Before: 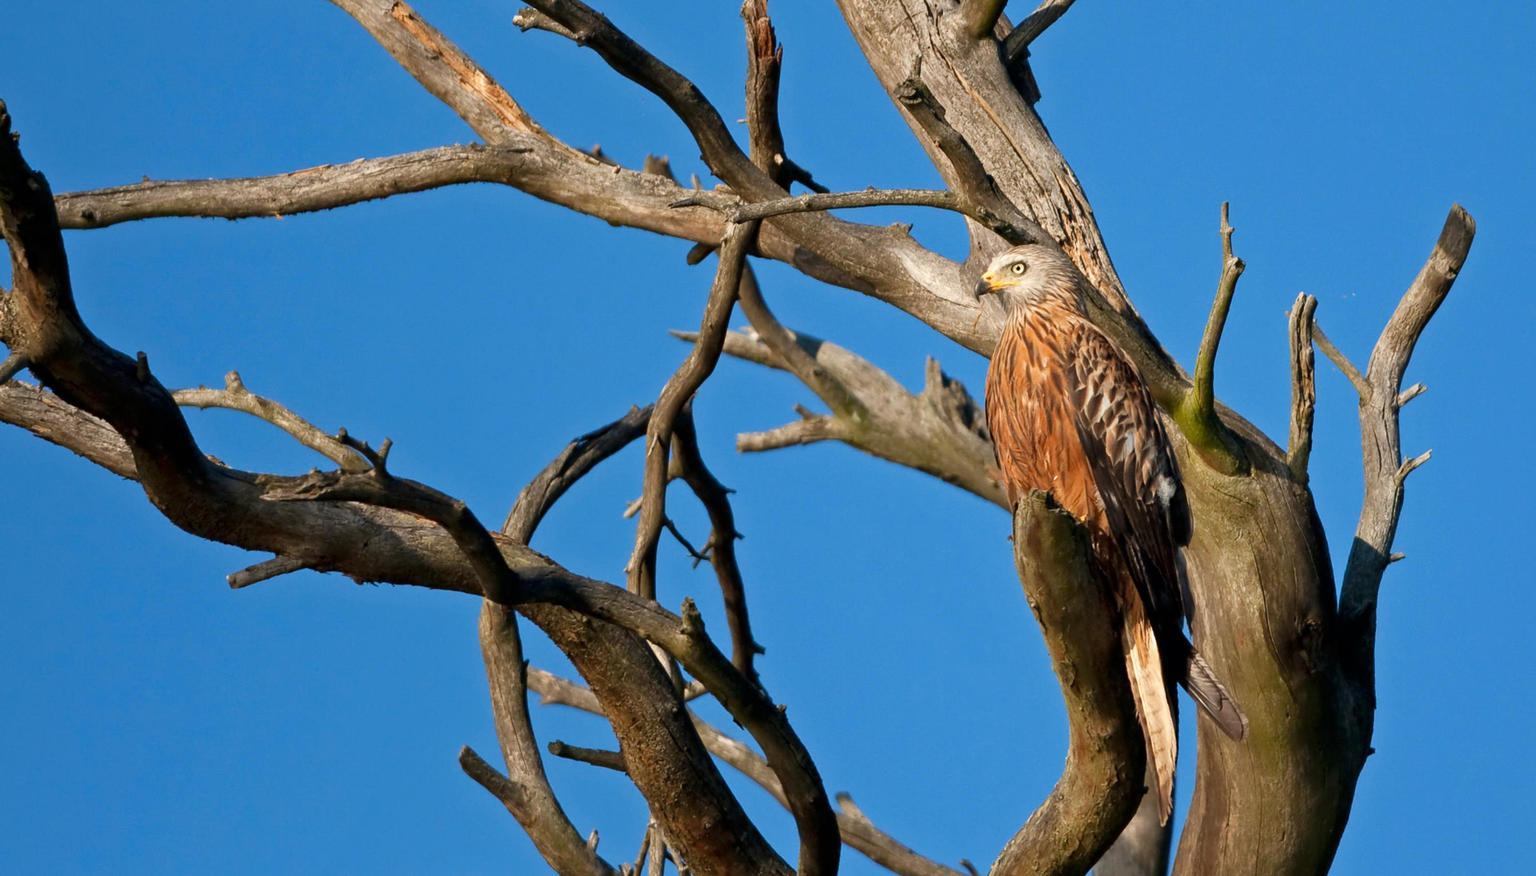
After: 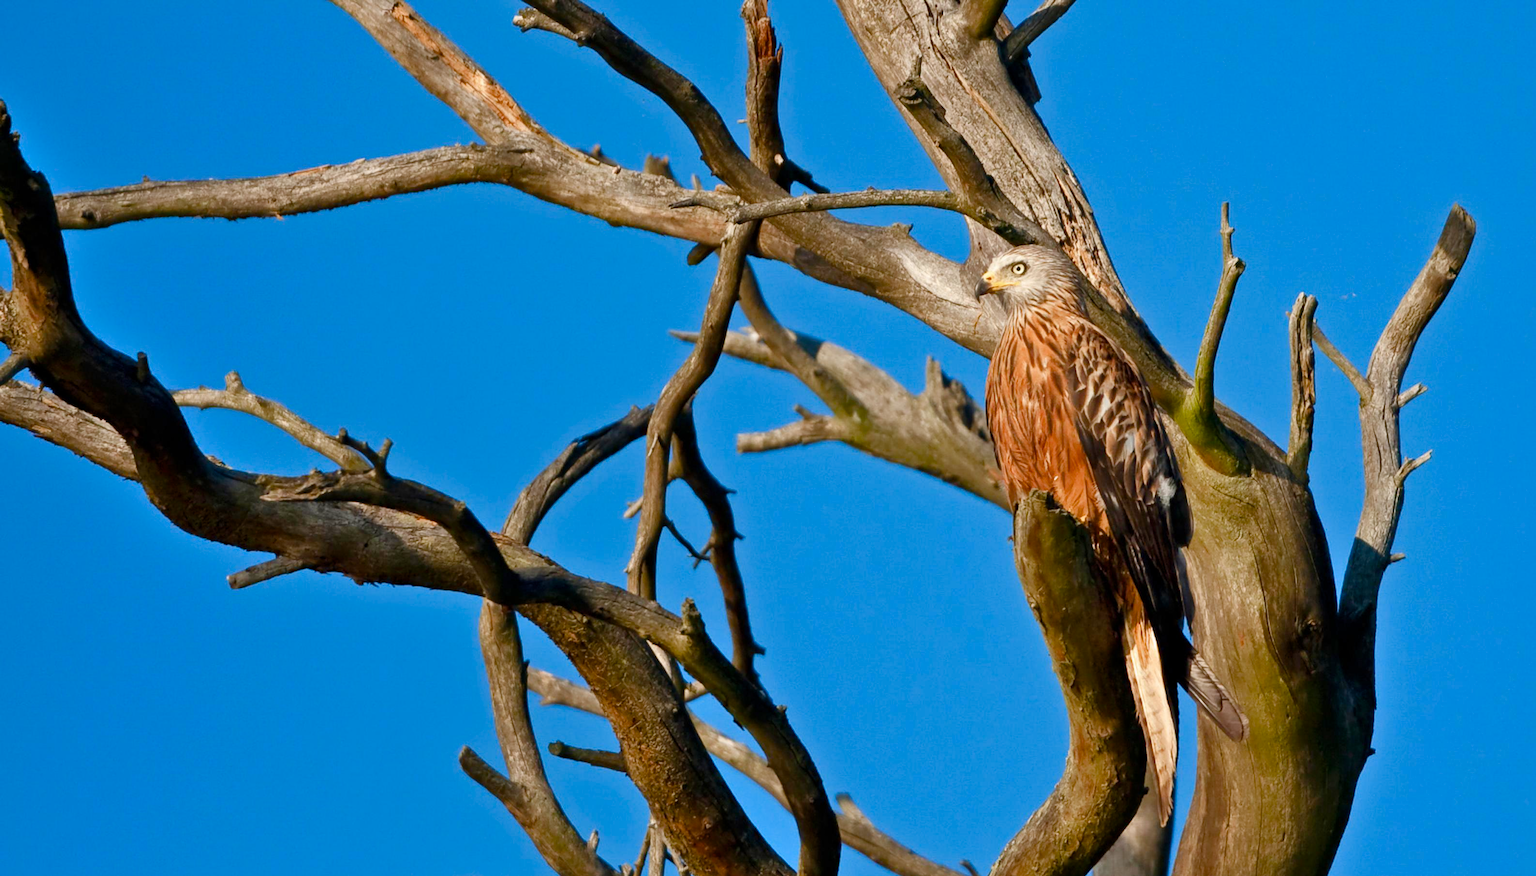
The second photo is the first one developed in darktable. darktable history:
shadows and highlights: soften with gaussian
color balance rgb: perceptual saturation grading › global saturation 20%, perceptual saturation grading › highlights -49.141%, perceptual saturation grading › shadows 25.328%, global vibrance 14.652%
contrast brightness saturation: saturation 0.124
